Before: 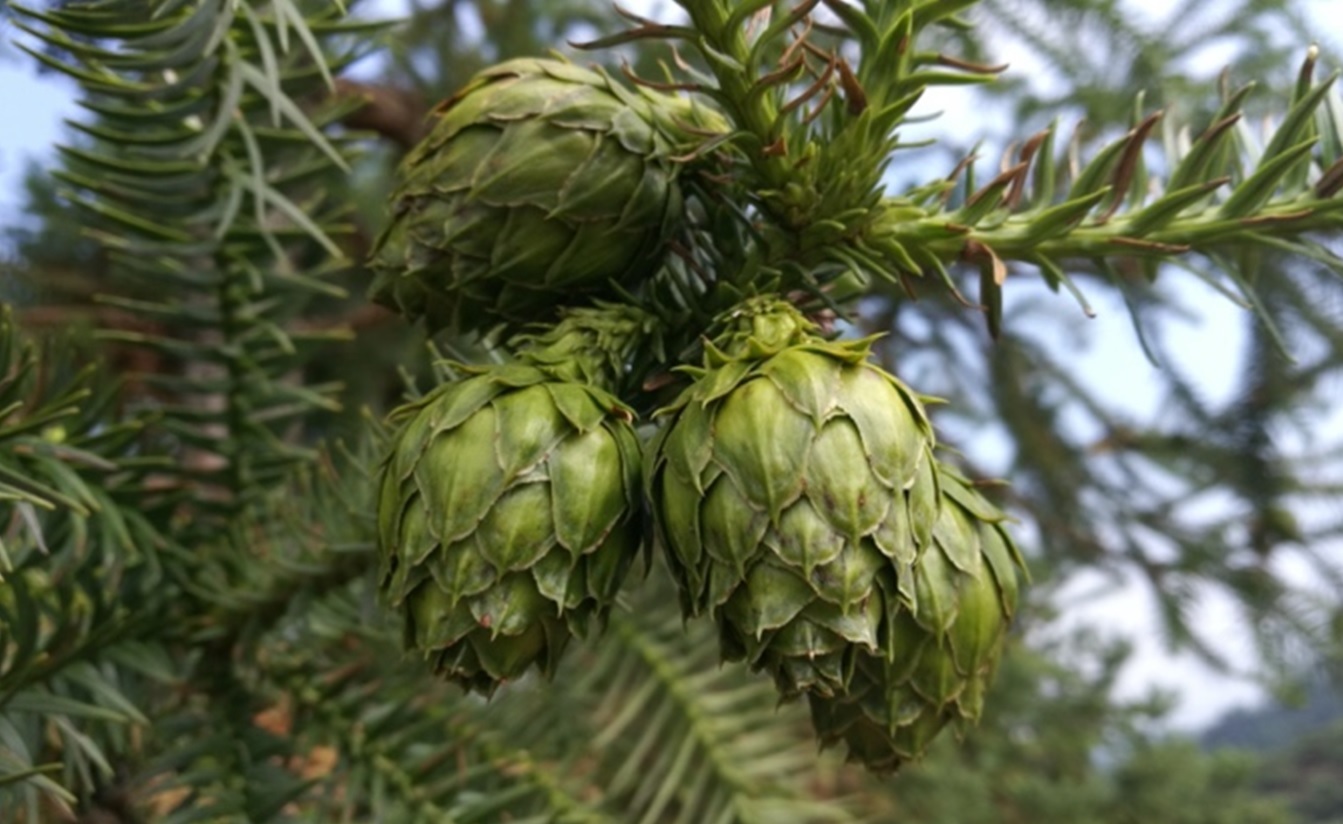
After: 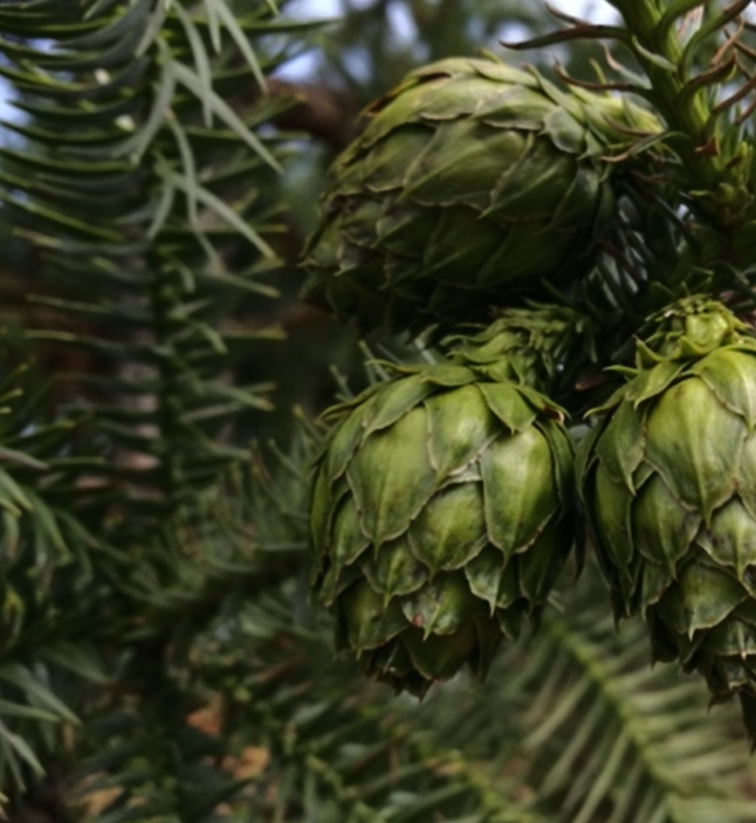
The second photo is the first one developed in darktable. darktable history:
crop: left 5.114%, right 38.589%
shadows and highlights: shadows 19.13, highlights -83.41, soften with gaussian
tone curve: curves: ch0 [(0, 0) (0.224, 0.12) (0.375, 0.296) (0.528, 0.472) (0.681, 0.634) (0.8, 0.766) (0.873, 0.877) (1, 1)], preserve colors basic power
